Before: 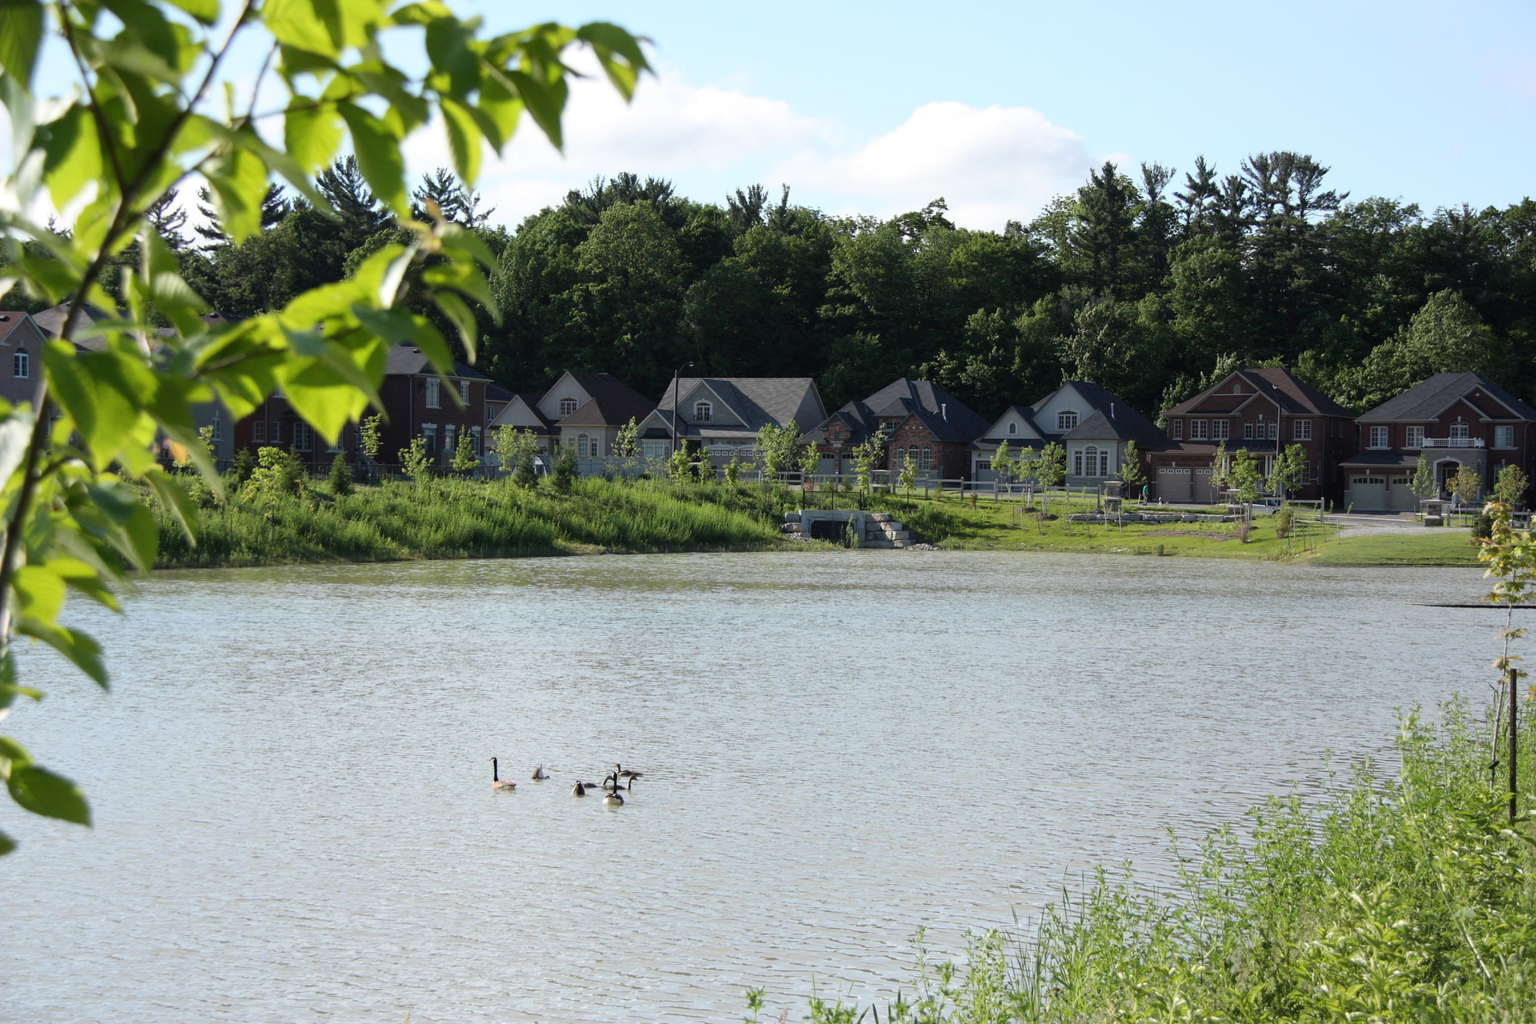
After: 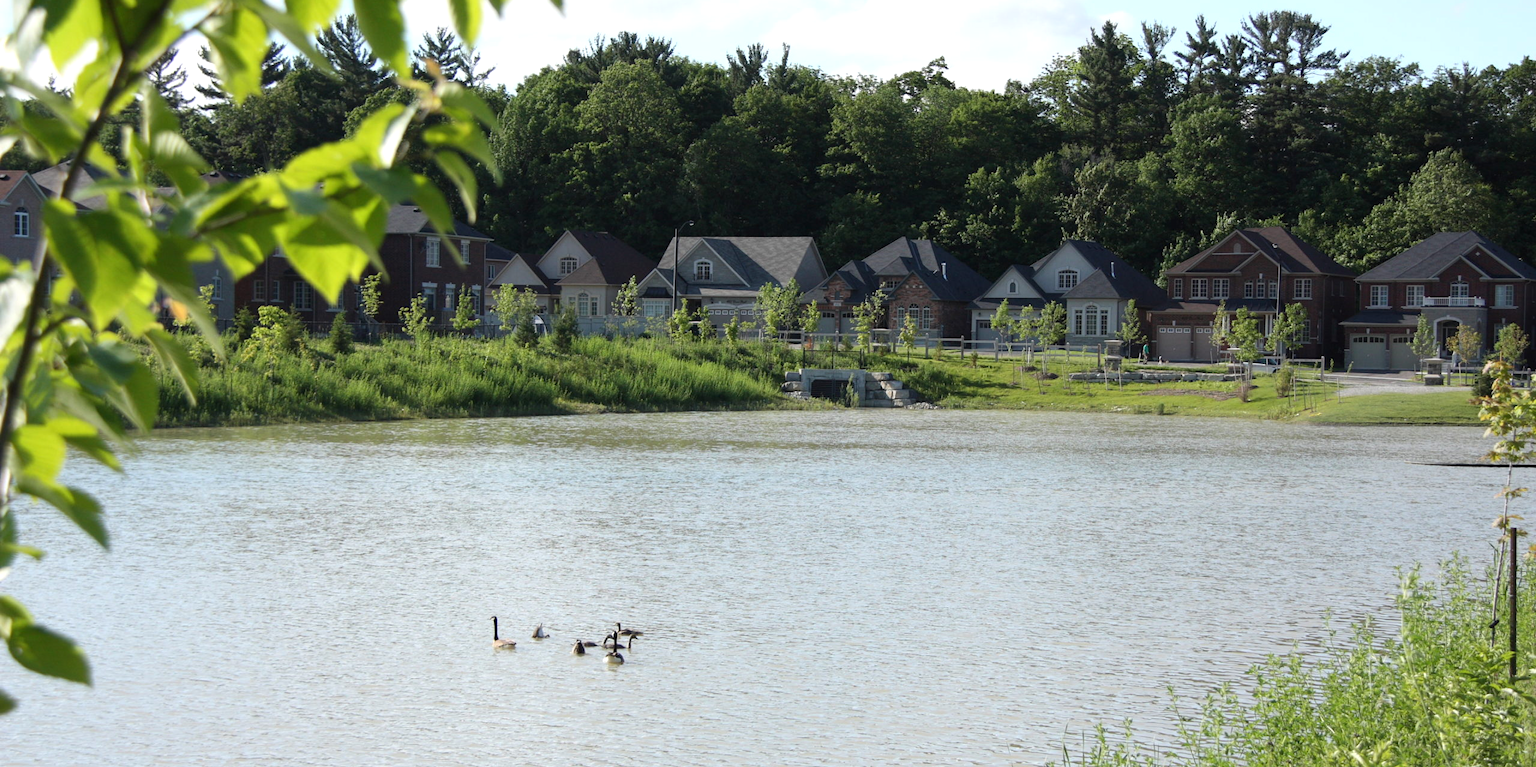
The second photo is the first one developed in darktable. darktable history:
crop: top 13.819%, bottom 11.169%
exposure: exposure 0.207 EV, compensate highlight preservation false
